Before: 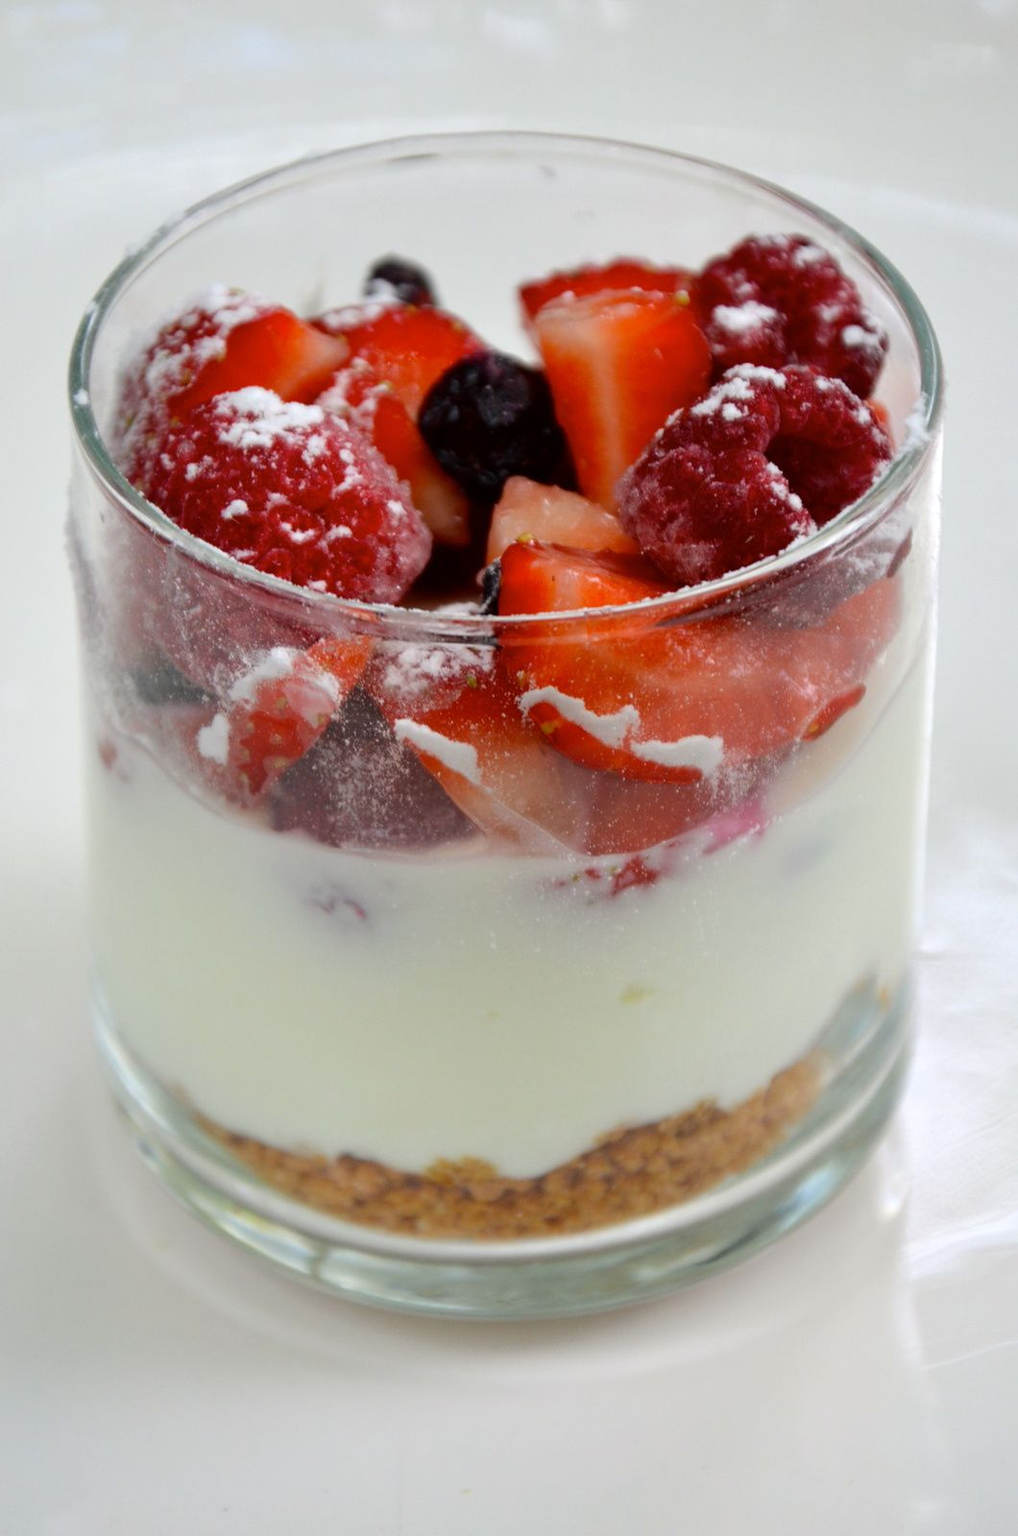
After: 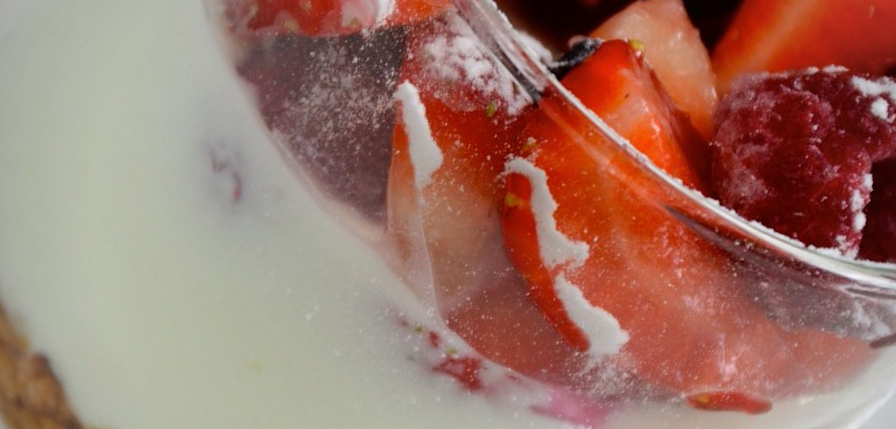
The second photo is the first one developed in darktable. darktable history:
shadows and highlights: radius 127.14, shadows 30.4, highlights -31.11, low approximation 0.01, soften with gaussian
vignetting: brightness -0.435, saturation -0.196
crop and rotate: angle -45.94°, top 16.677%, right 0.959%, bottom 11.684%
